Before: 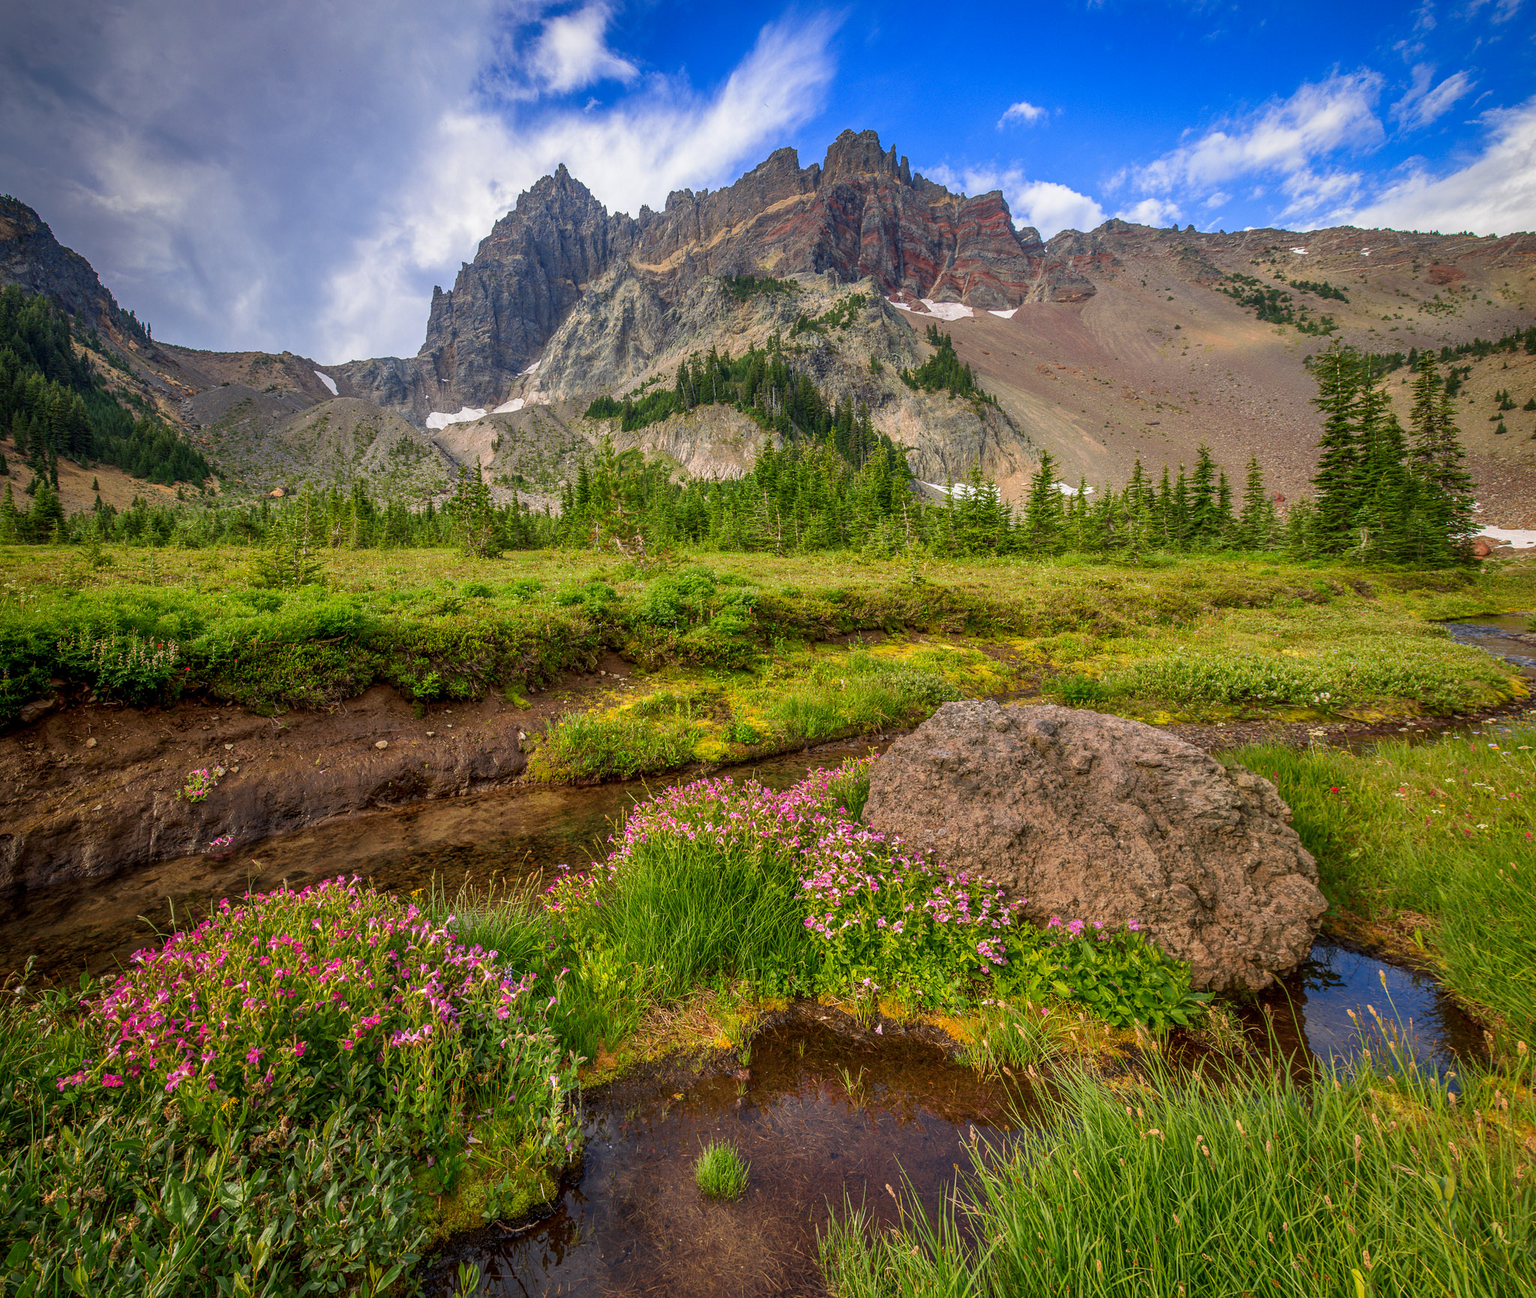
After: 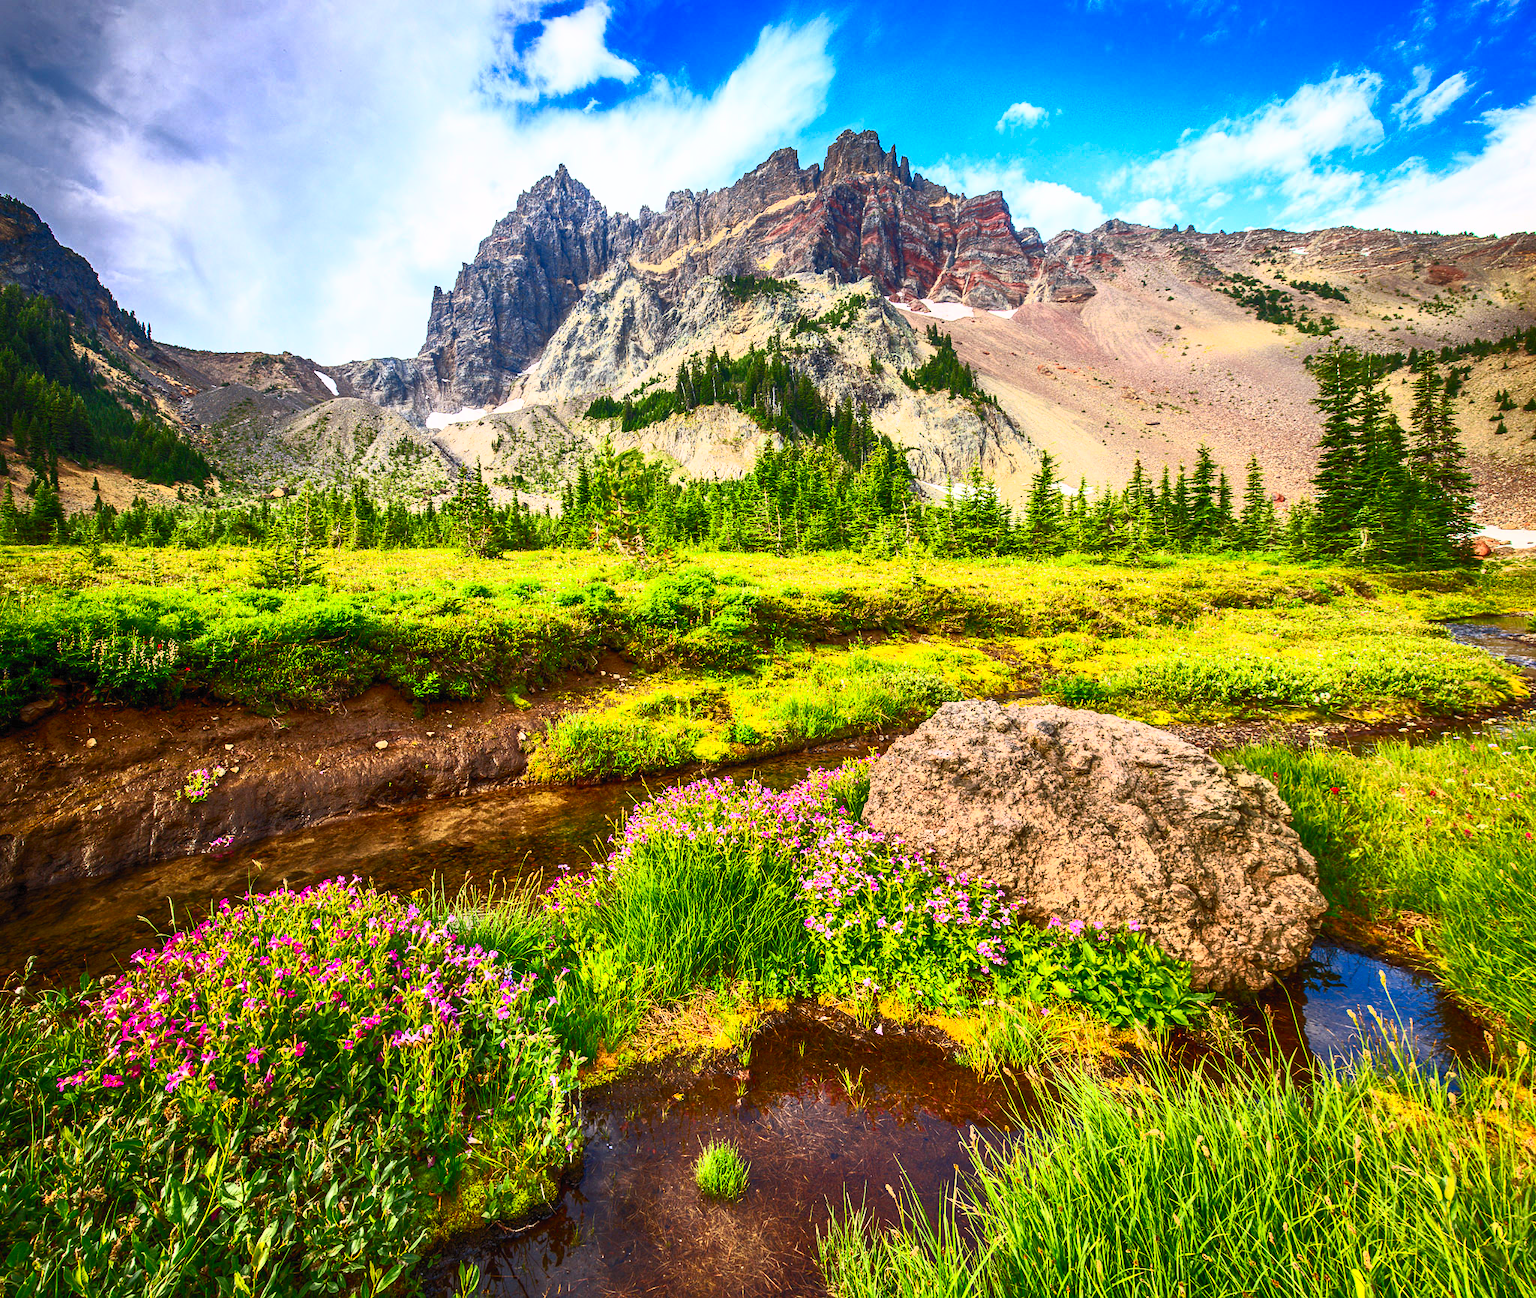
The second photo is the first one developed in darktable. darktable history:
contrast brightness saturation: contrast 0.823, brightness 0.583, saturation 0.609
